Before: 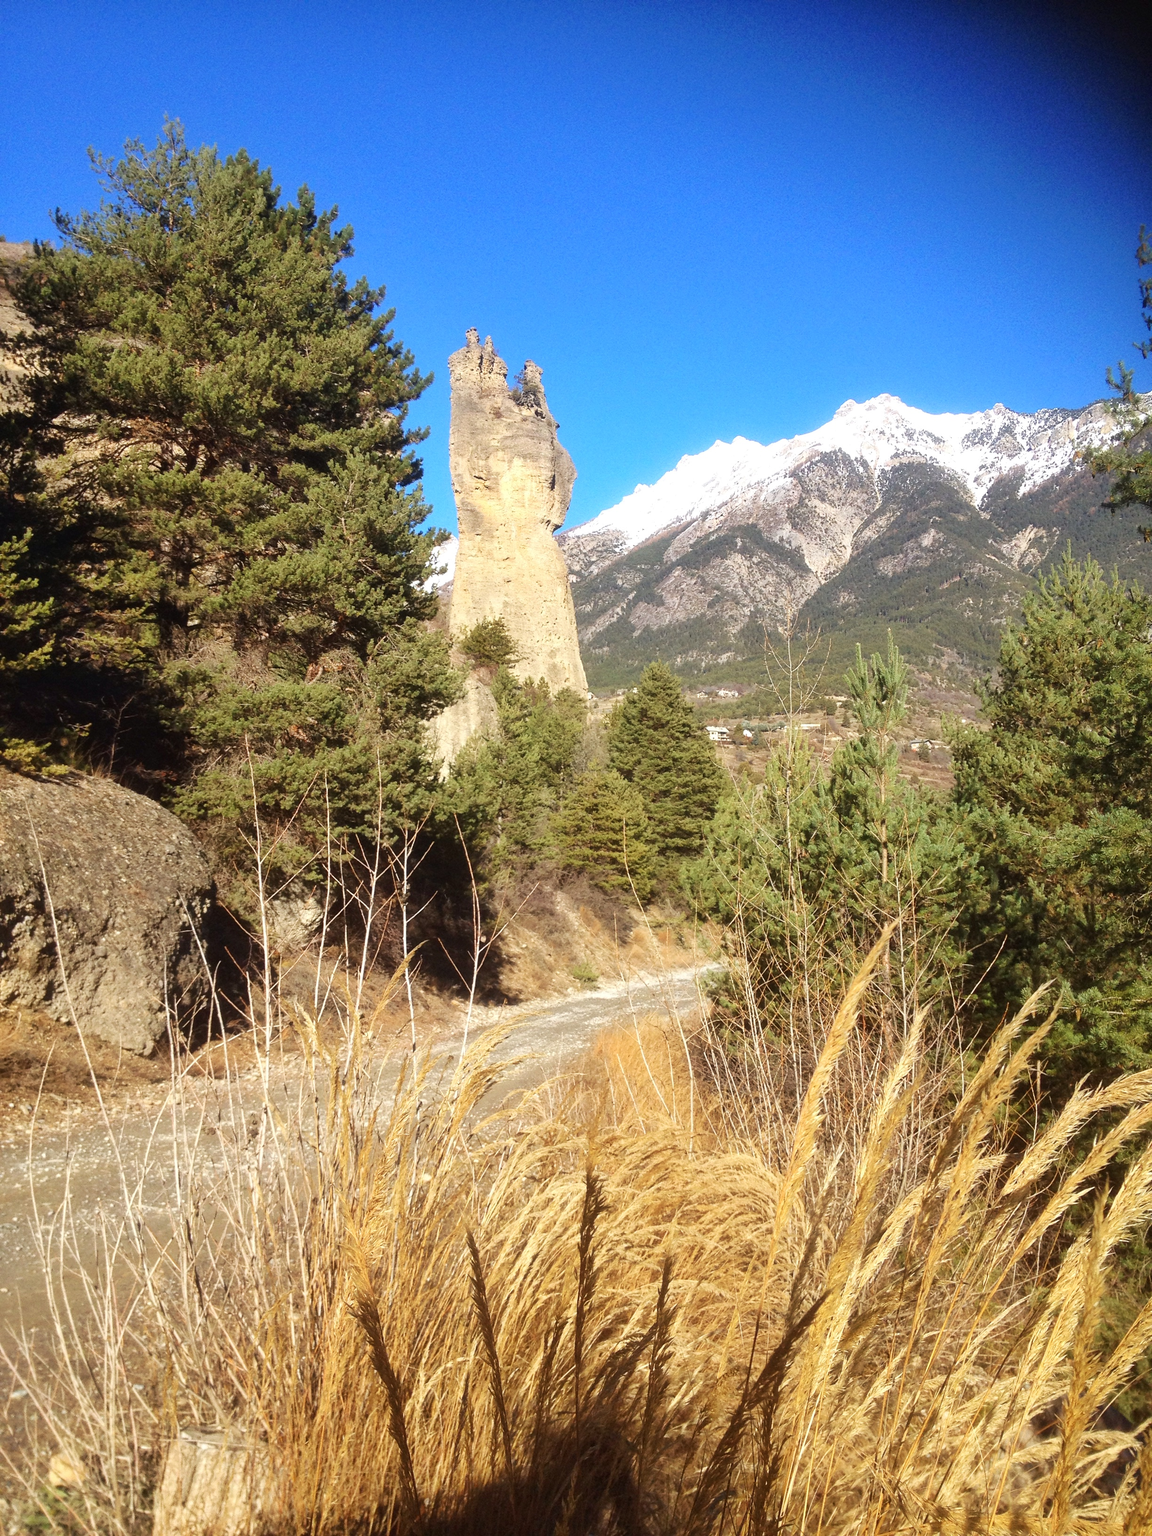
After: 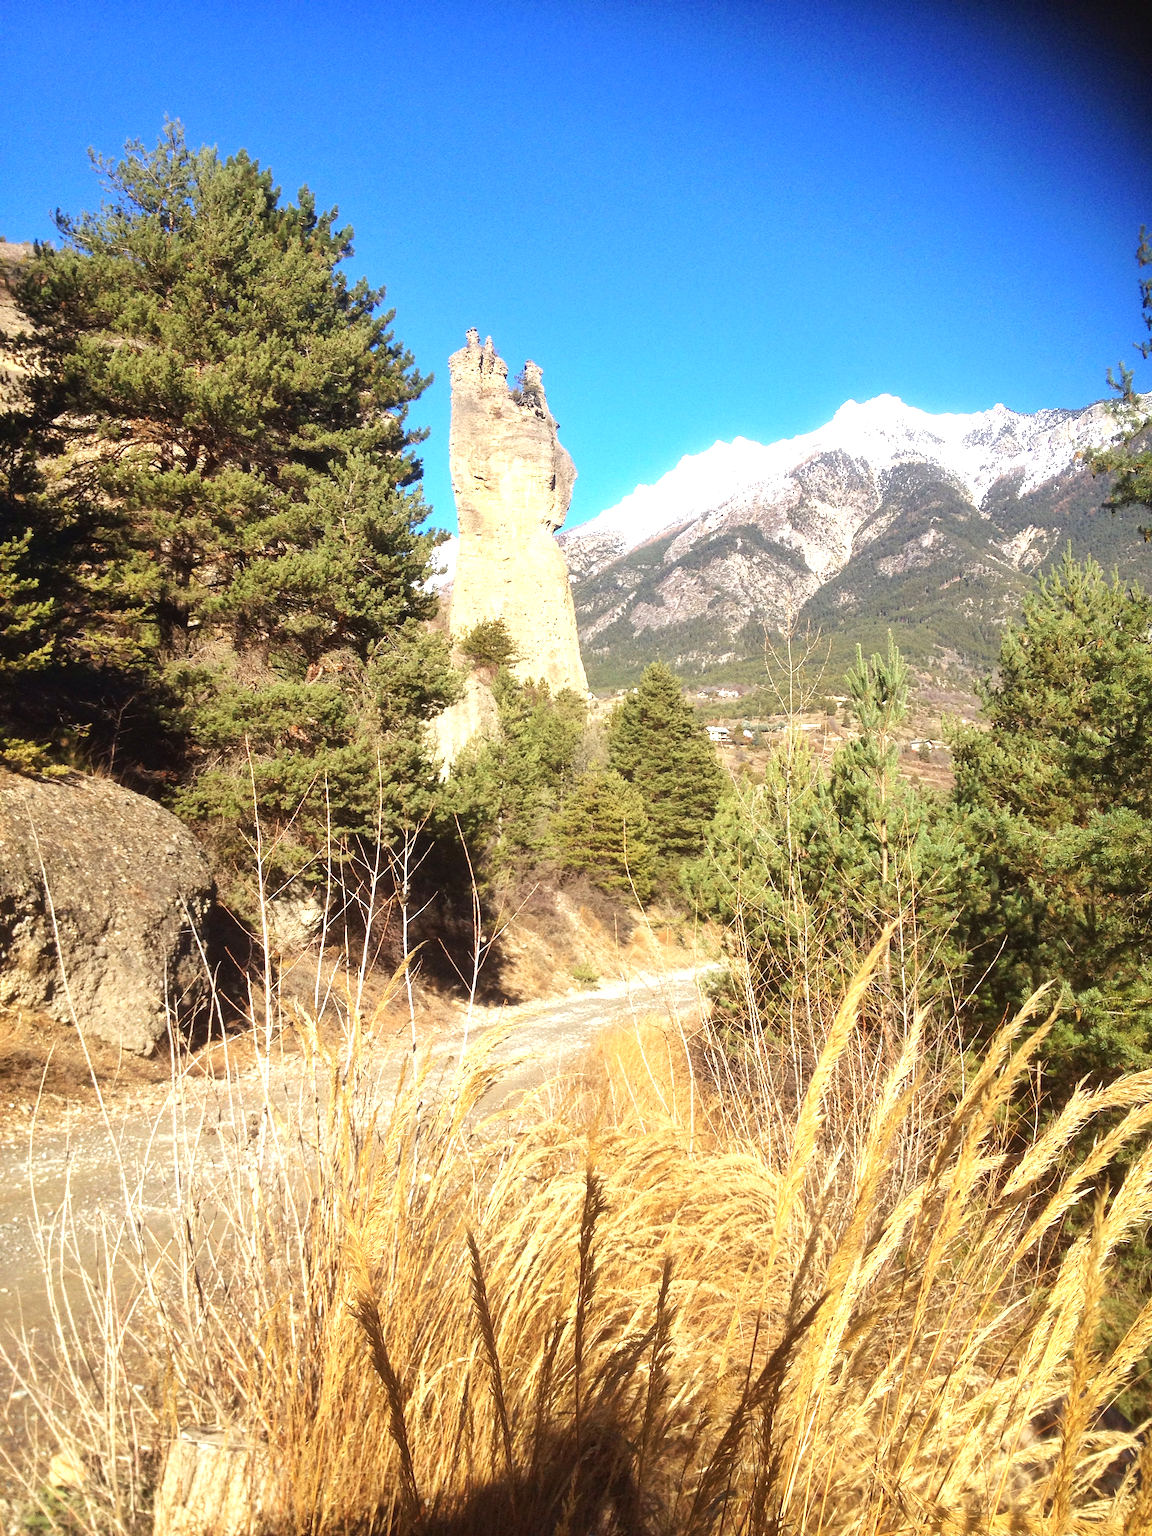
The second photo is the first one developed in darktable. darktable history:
exposure: exposure 0.569 EV, compensate highlight preservation false
